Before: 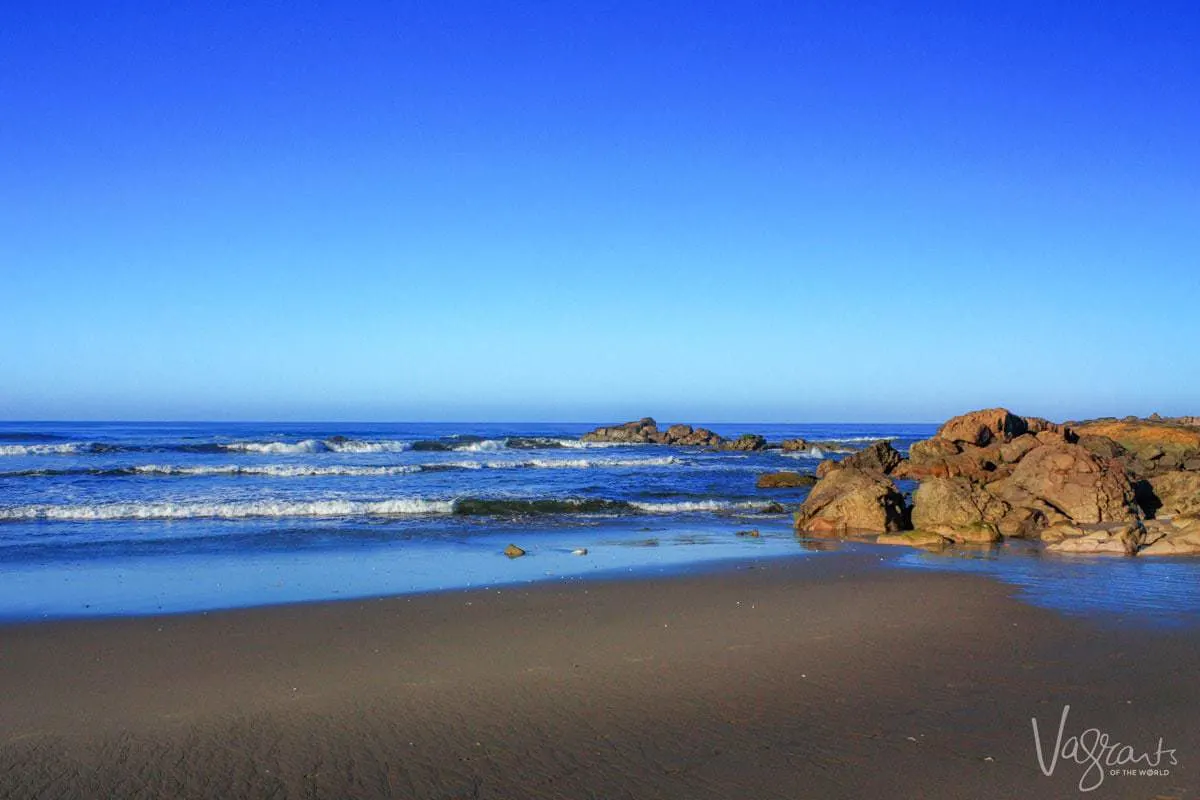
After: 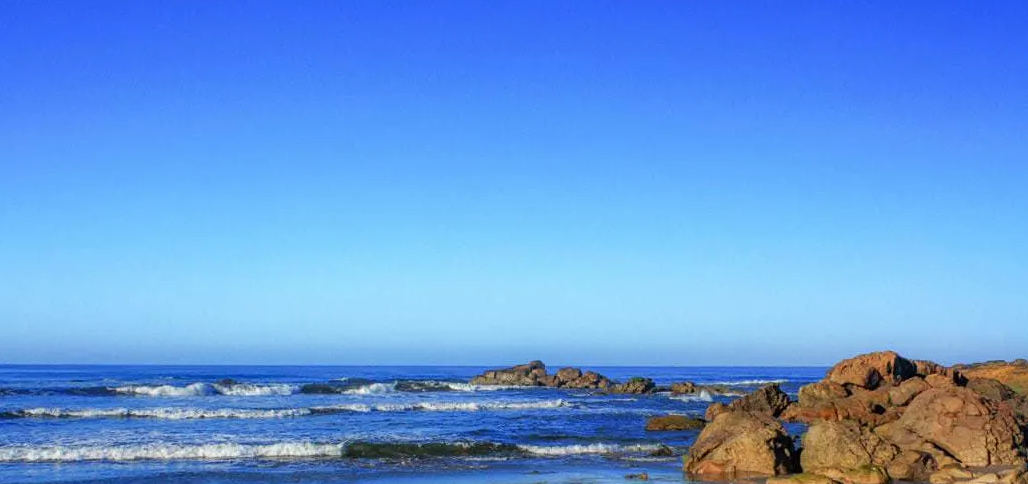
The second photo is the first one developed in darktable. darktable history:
tone equalizer: smoothing diameter 2.17%, edges refinement/feathering 23.73, mask exposure compensation -1.57 EV, filter diffusion 5
crop and rotate: left 9.254%, top 7.156%, right 5.051%, bottom 32.263%
